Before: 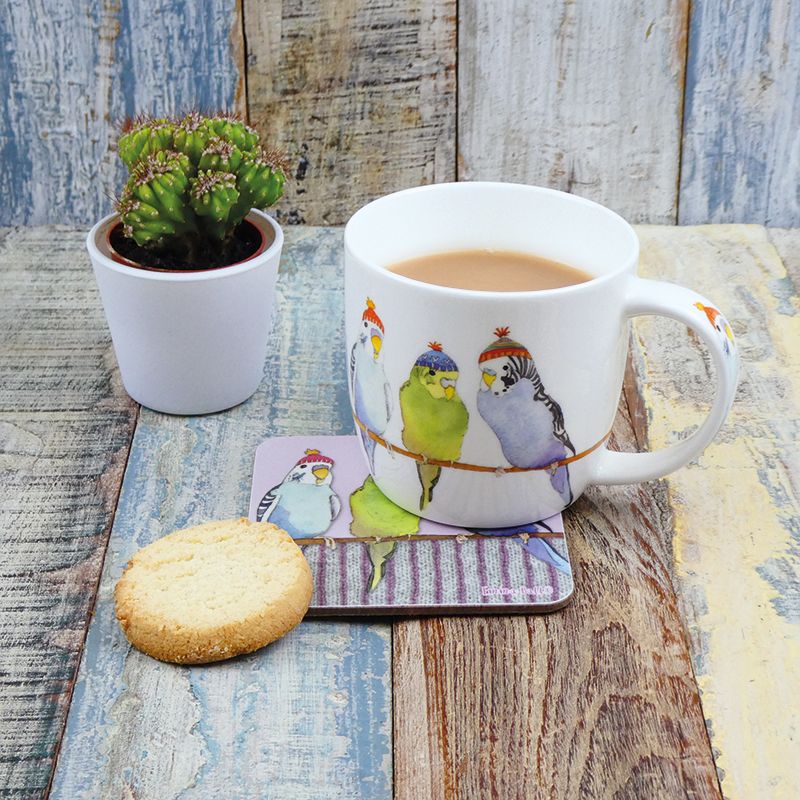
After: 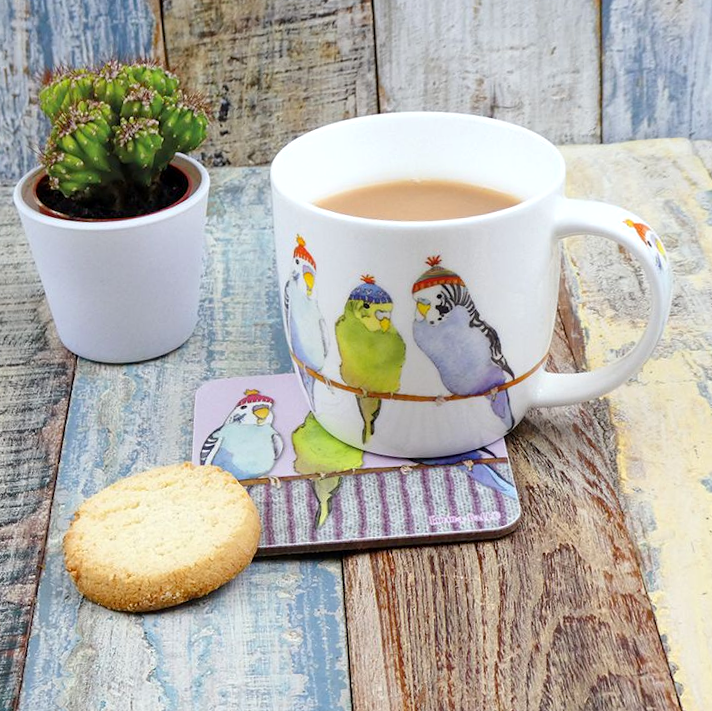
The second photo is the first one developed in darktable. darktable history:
exposure: black level correction 0.002, exposure 0.146 EV, compensate exposure bias true, compensate highlight preservation false
tone equalizer: edges refinement/feathering 500, mask exposure compensation -1.57 EV, preserve details no
crop and rotate: angle 3.53°, left 5.62%, top 5.718%
